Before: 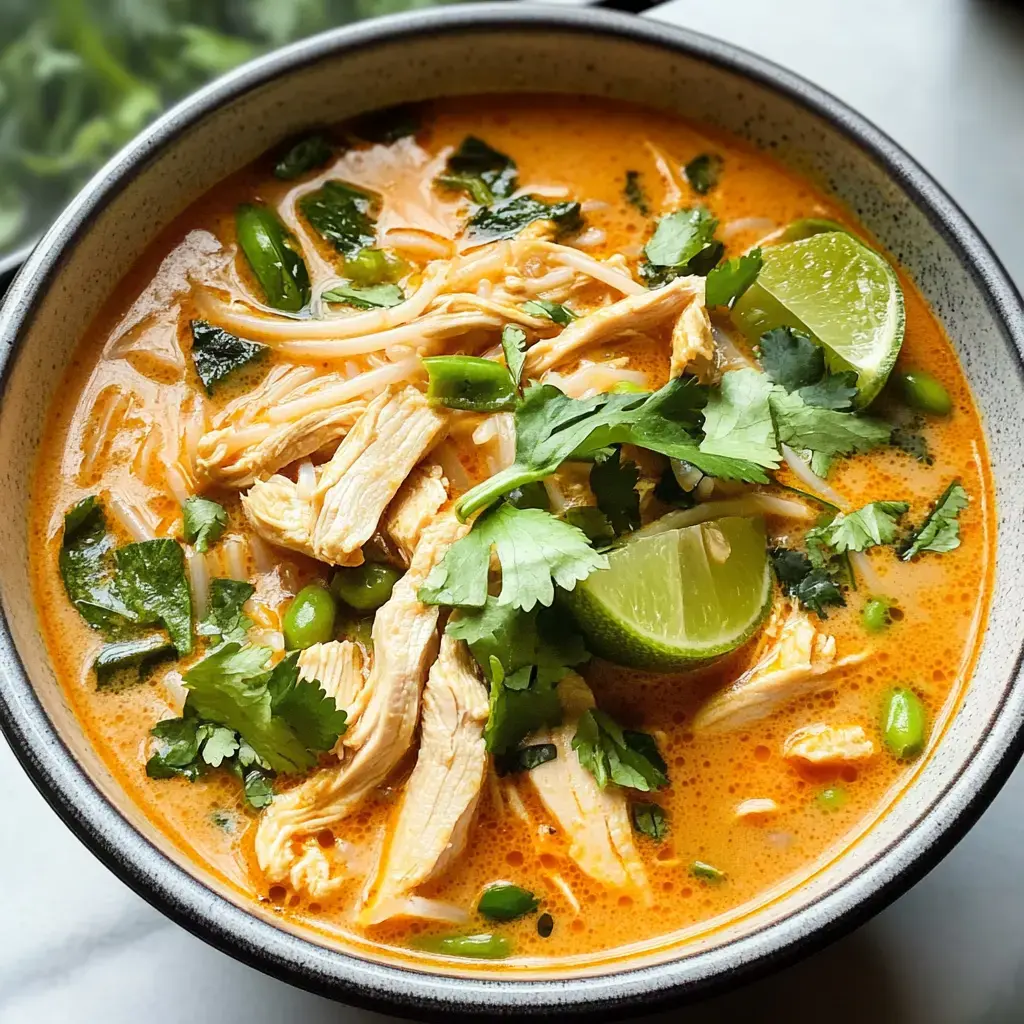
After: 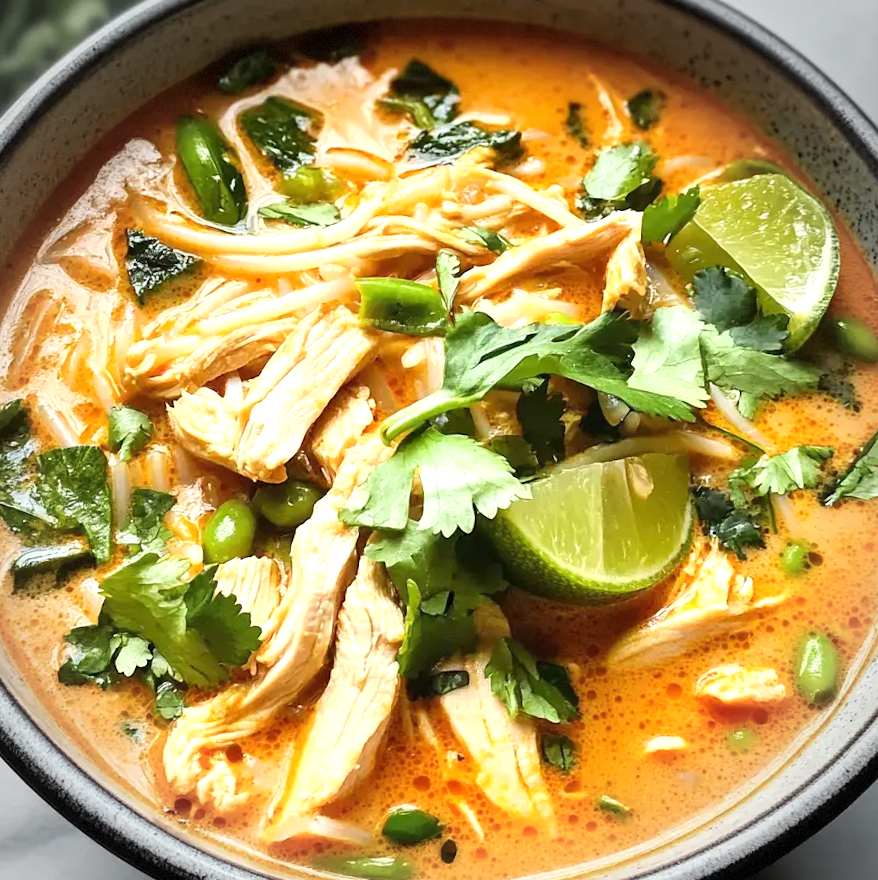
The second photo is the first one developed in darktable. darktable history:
crop and rotate: angle -2.98°, left 5.189%, top 5.189%, right 4.638%, bottom 4.478%
exposure: black level correction 0, exposure 0.499 EV, compensate exposure bias true, compensate highlight preservation false
vignetting: automatic ratio true, dithering 8-bit output
